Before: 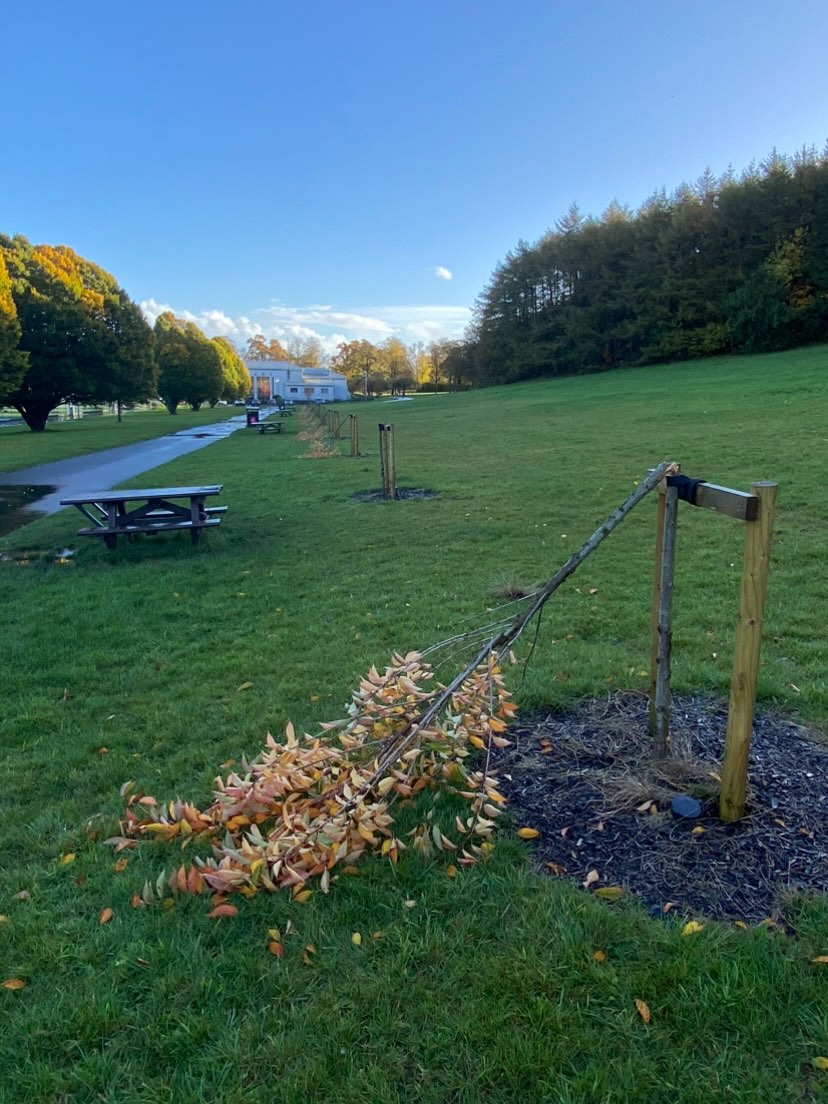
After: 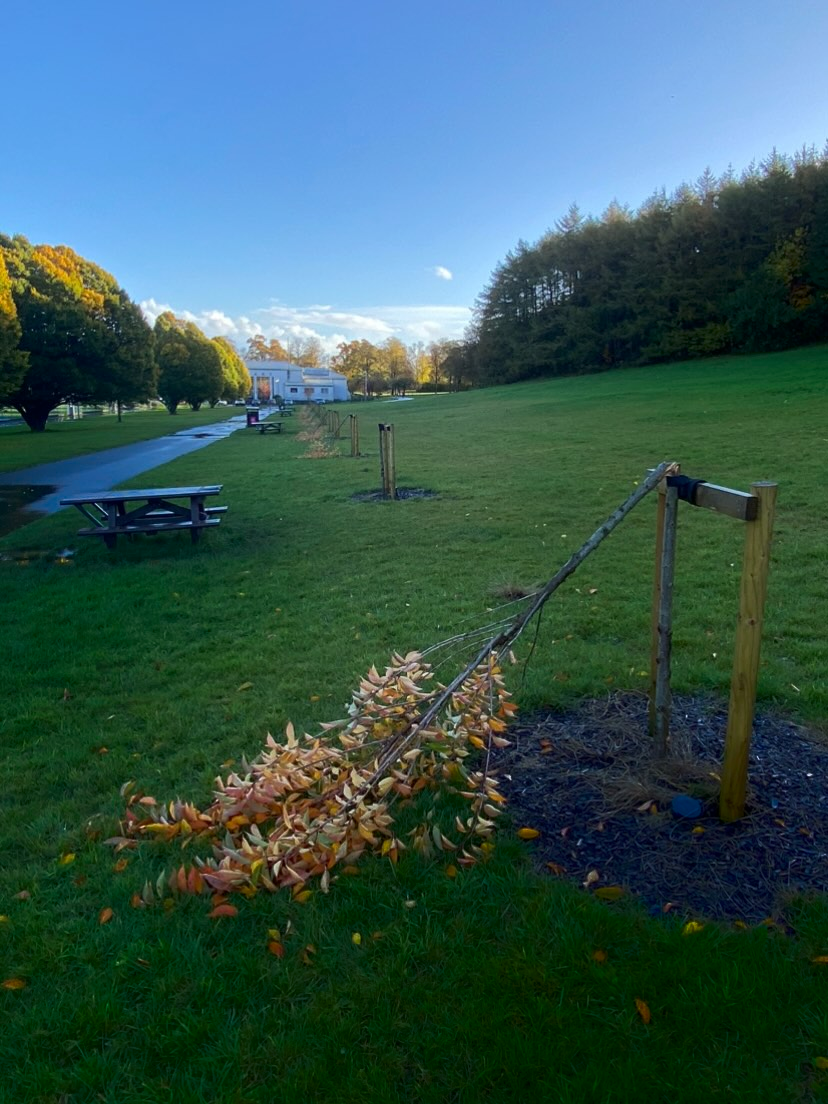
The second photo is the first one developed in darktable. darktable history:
shadows and highlights: shadows -86.62, highlights -36.2, soften with gaussian
